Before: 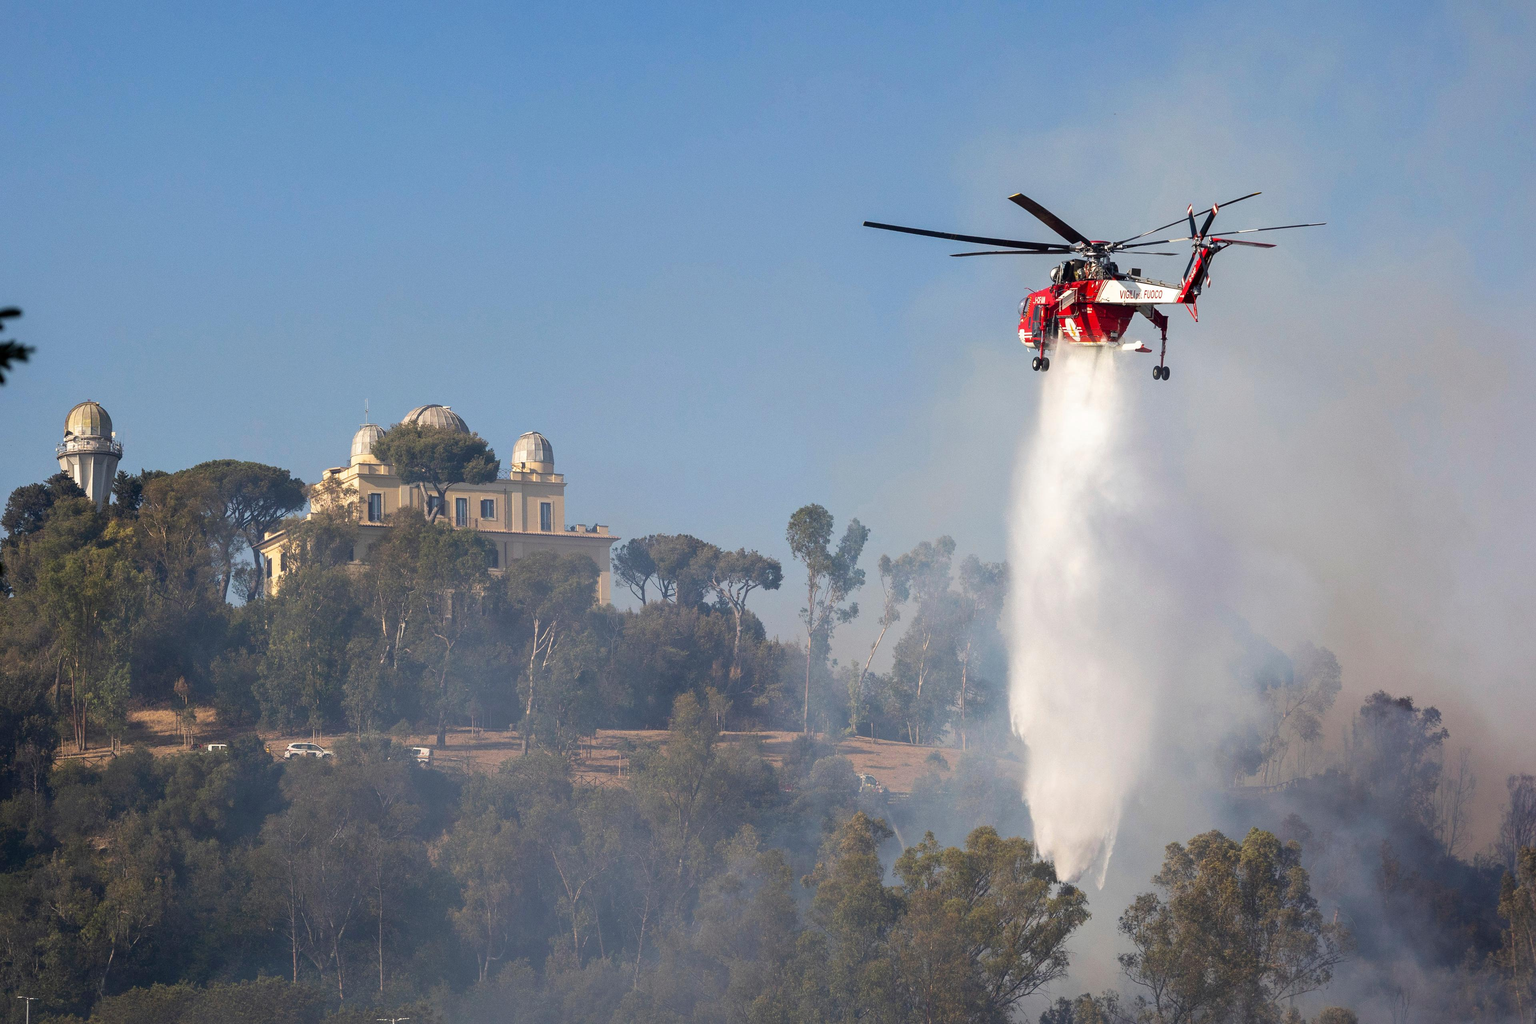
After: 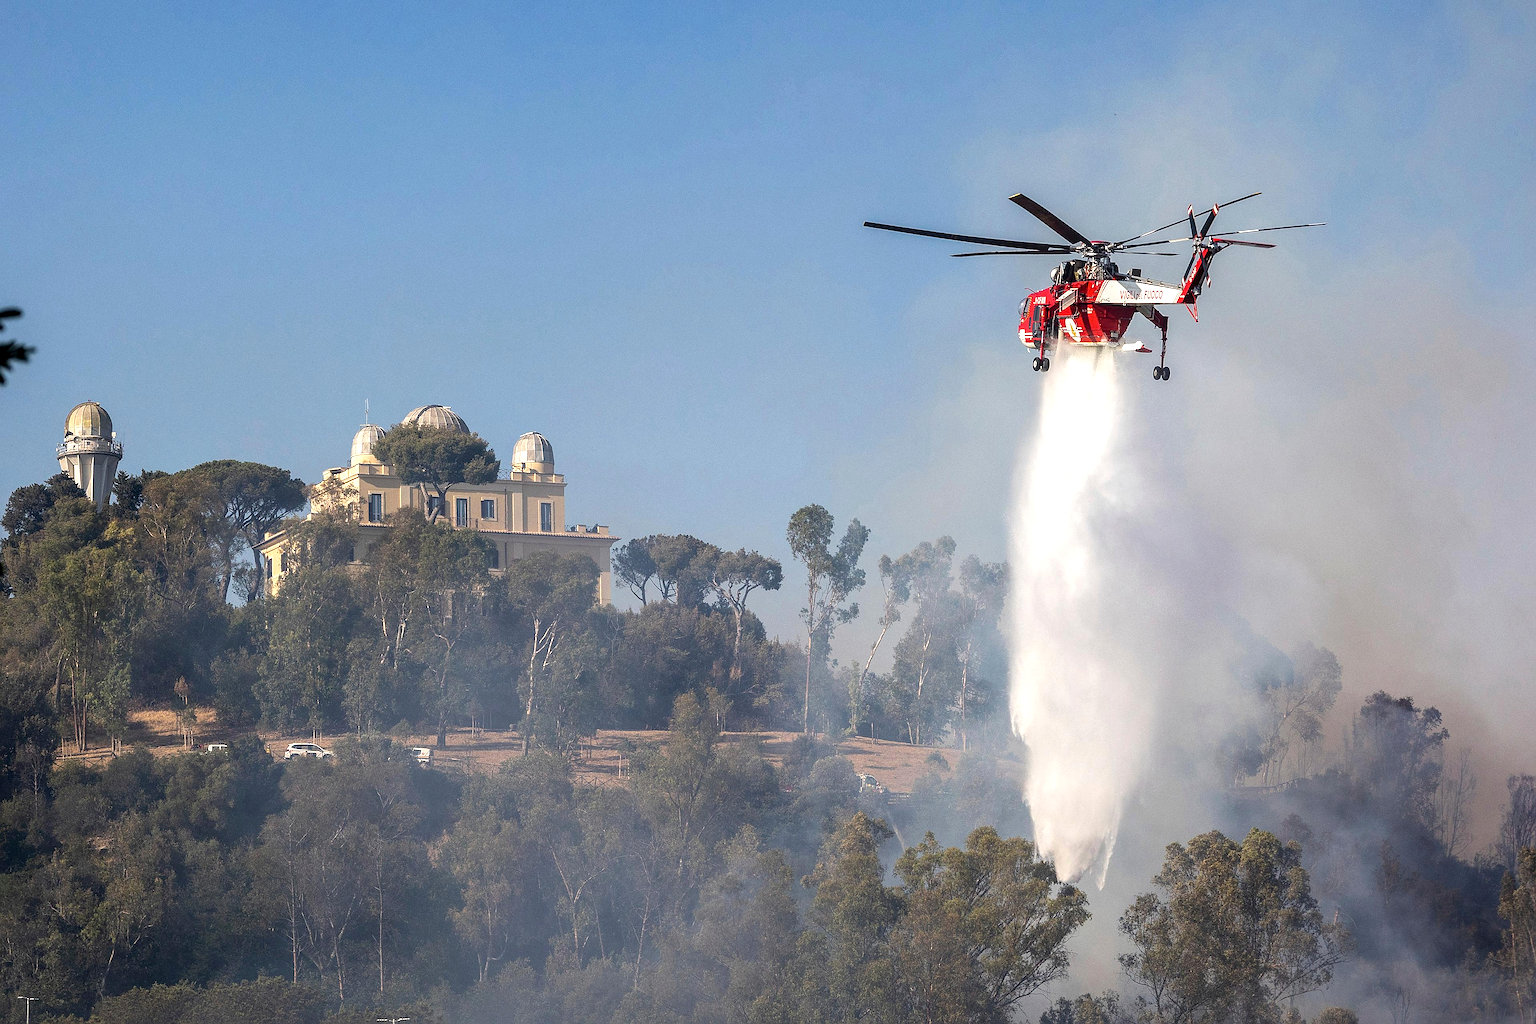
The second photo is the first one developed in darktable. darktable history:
local contrast: detail 130%
sharpen: radius 1.386, amount 1.254, threshold 0.705
exposure: exposure 0.172 EV, compensate highlight preservation false
